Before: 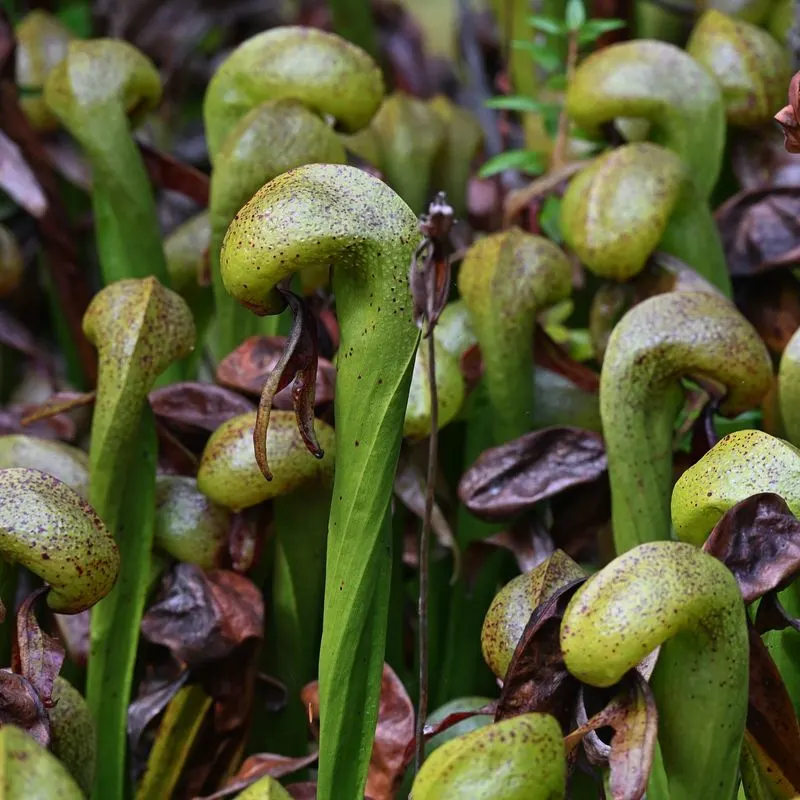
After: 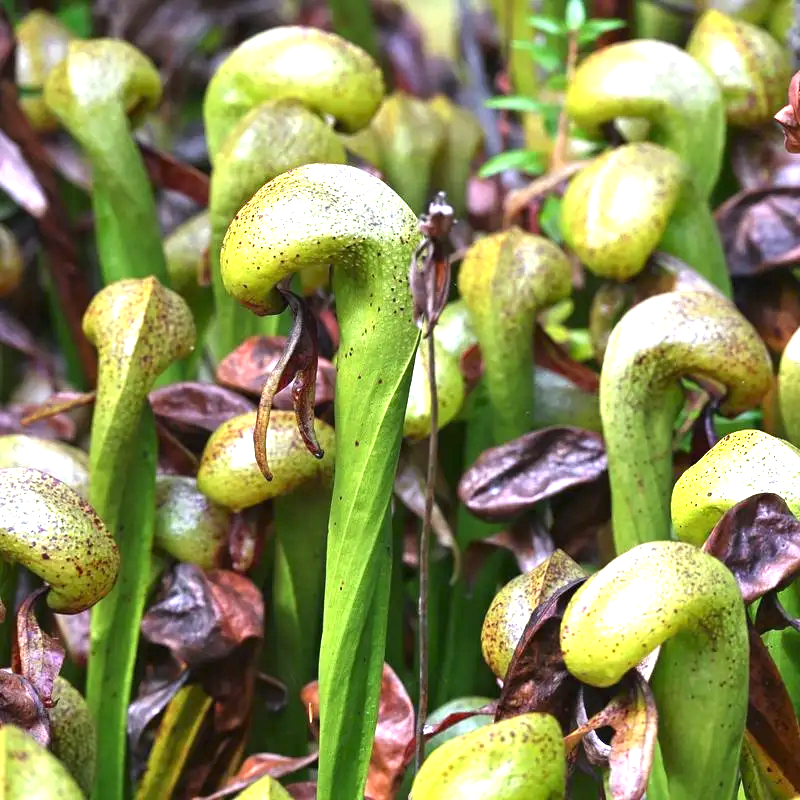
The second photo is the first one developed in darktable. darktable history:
exposure: black level correction 0, exposure 1.5 EV, compensate highlight preservation false
